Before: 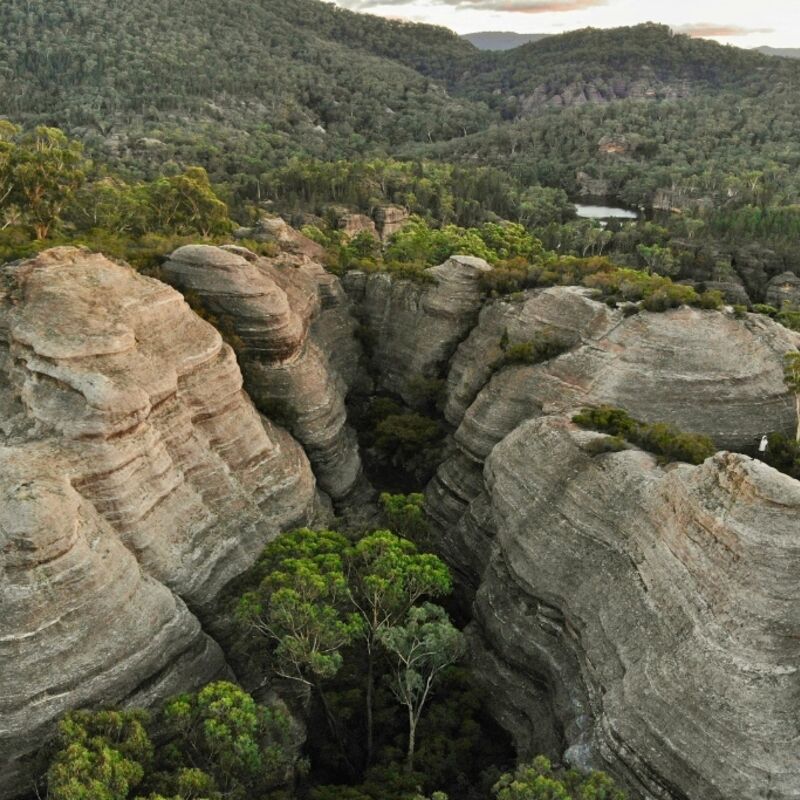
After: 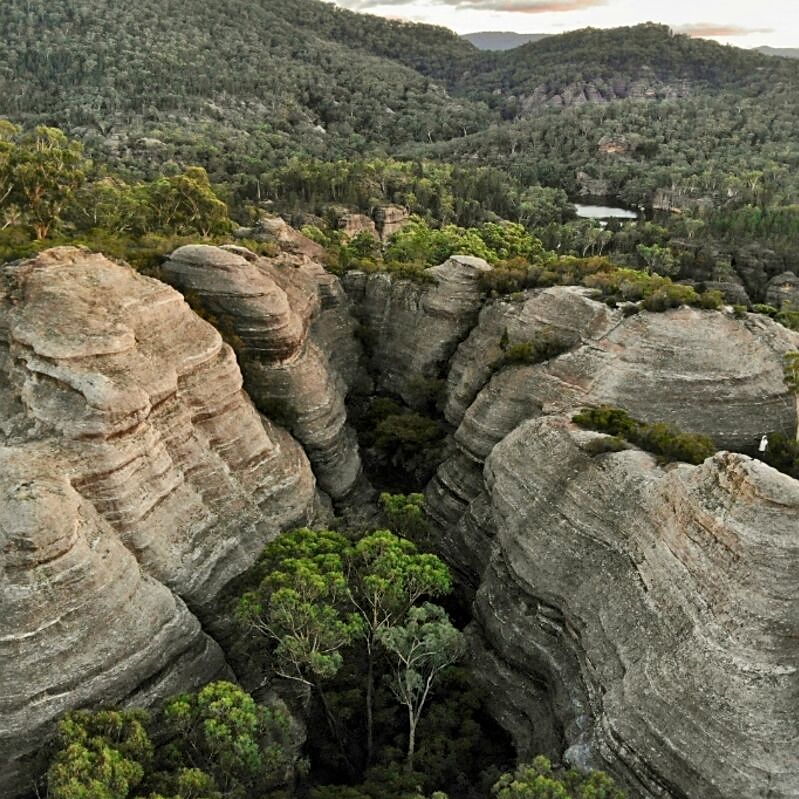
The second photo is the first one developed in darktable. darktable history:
crop: left 0.032%
shadows and highlights: radius 331.48, shadows 53.45, highlights -99.61, compress 94.48%, soften with gaussian
sharpen: radius 1.886, amount 0.405, threshold 1.46
local contrast: mode bilateral grid, contrast 21, coarseness 50, detail 133%, midtone range 0.2
